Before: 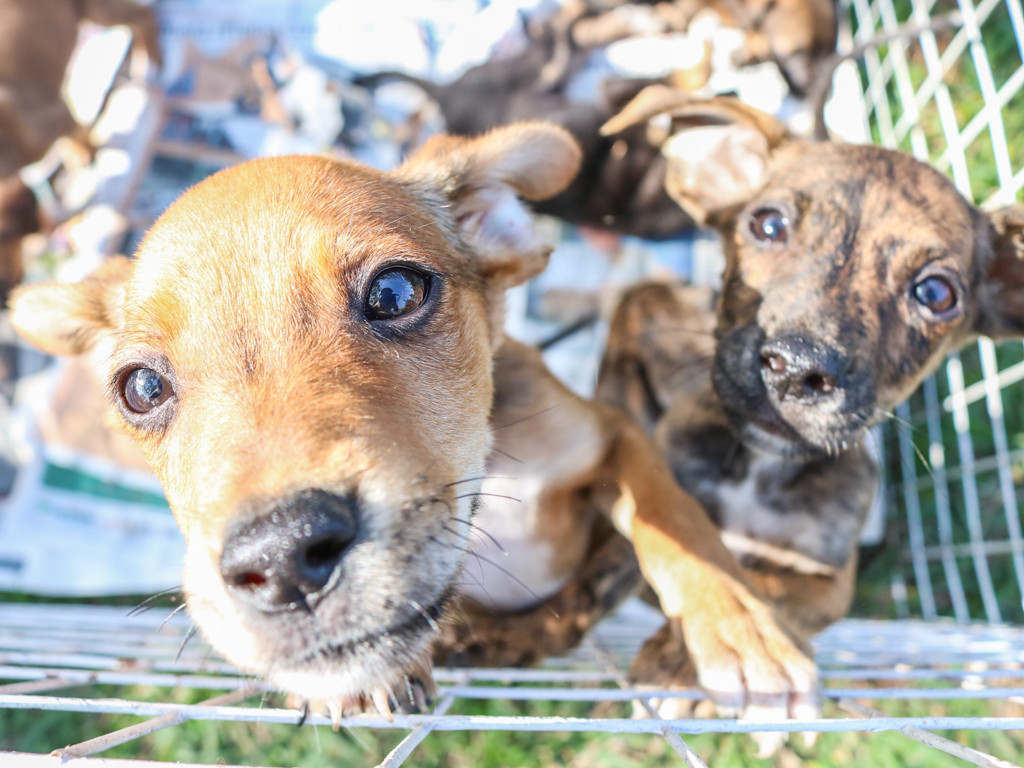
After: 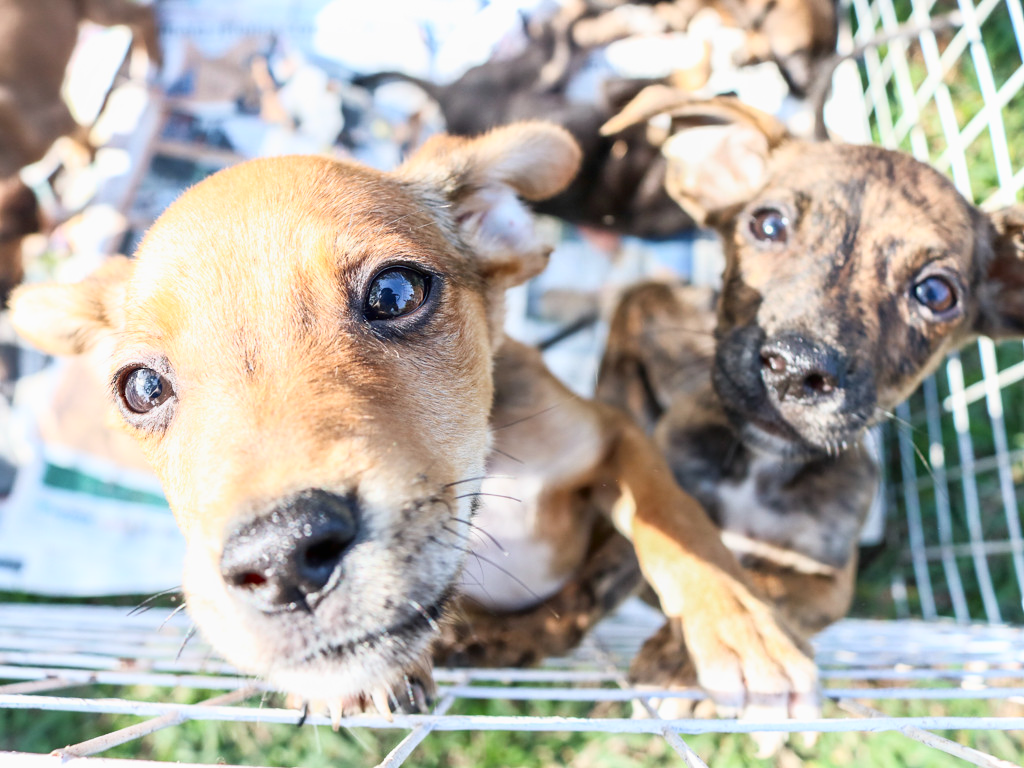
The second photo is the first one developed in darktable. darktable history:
shadows and highlights: shadows -63.46, white point adjustment -5.03, highlights 61.44
